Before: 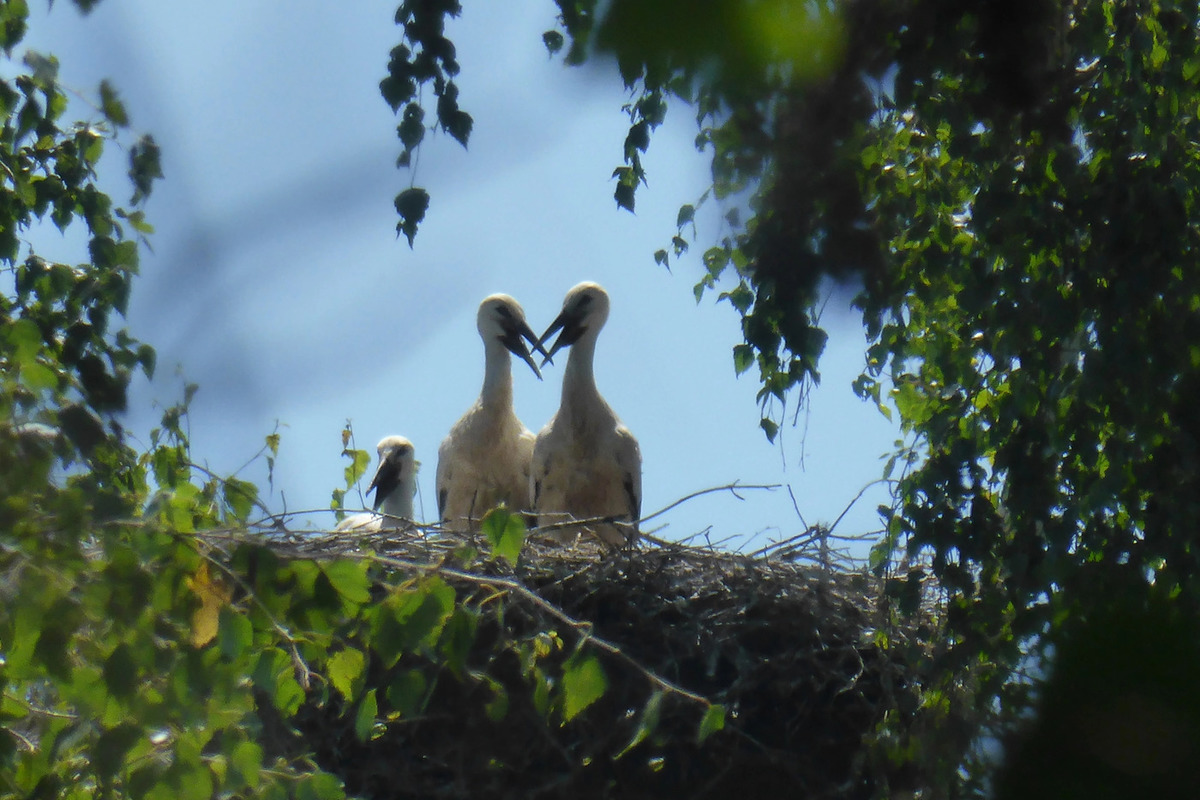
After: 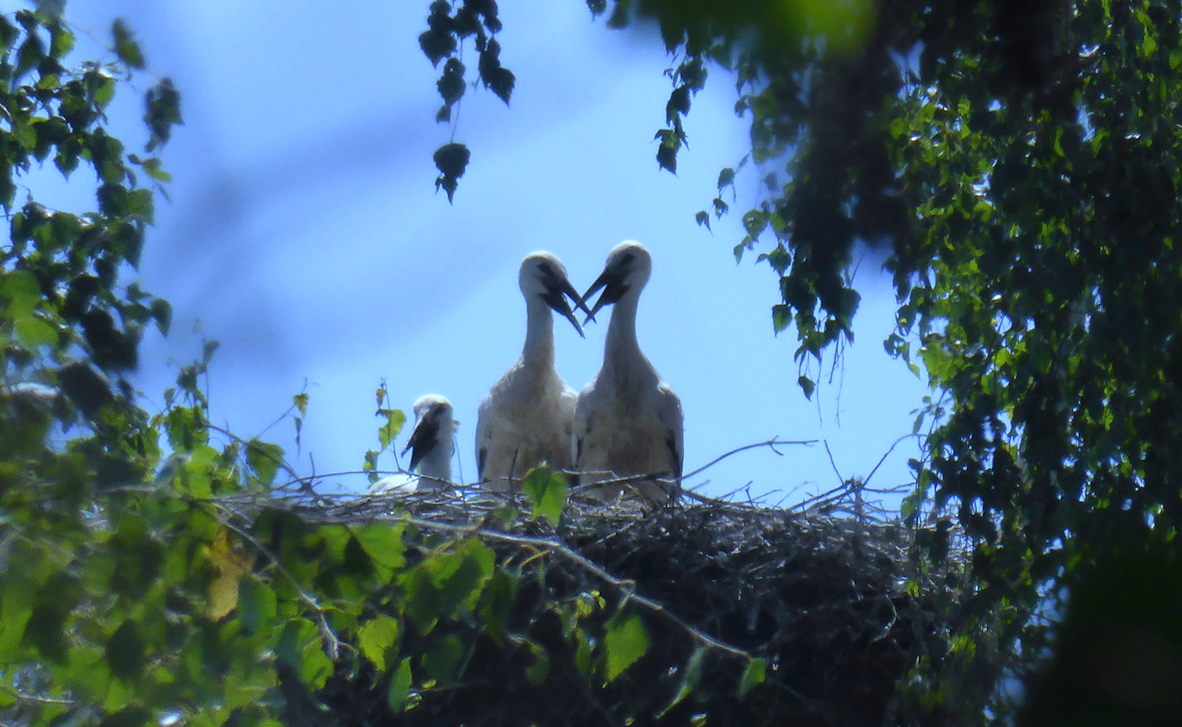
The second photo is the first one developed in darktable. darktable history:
white balance: red 0.871, blue 1.249
rotate and perspective: rotation -0.013°, lens shift (vertical) -0.027, lens shift (horizontal) 0.178, crop left 0.016, crop right 0.989, crop top 0.082, crop bottom 0.918
shadows and highlights: shadows 0, highlights 40
